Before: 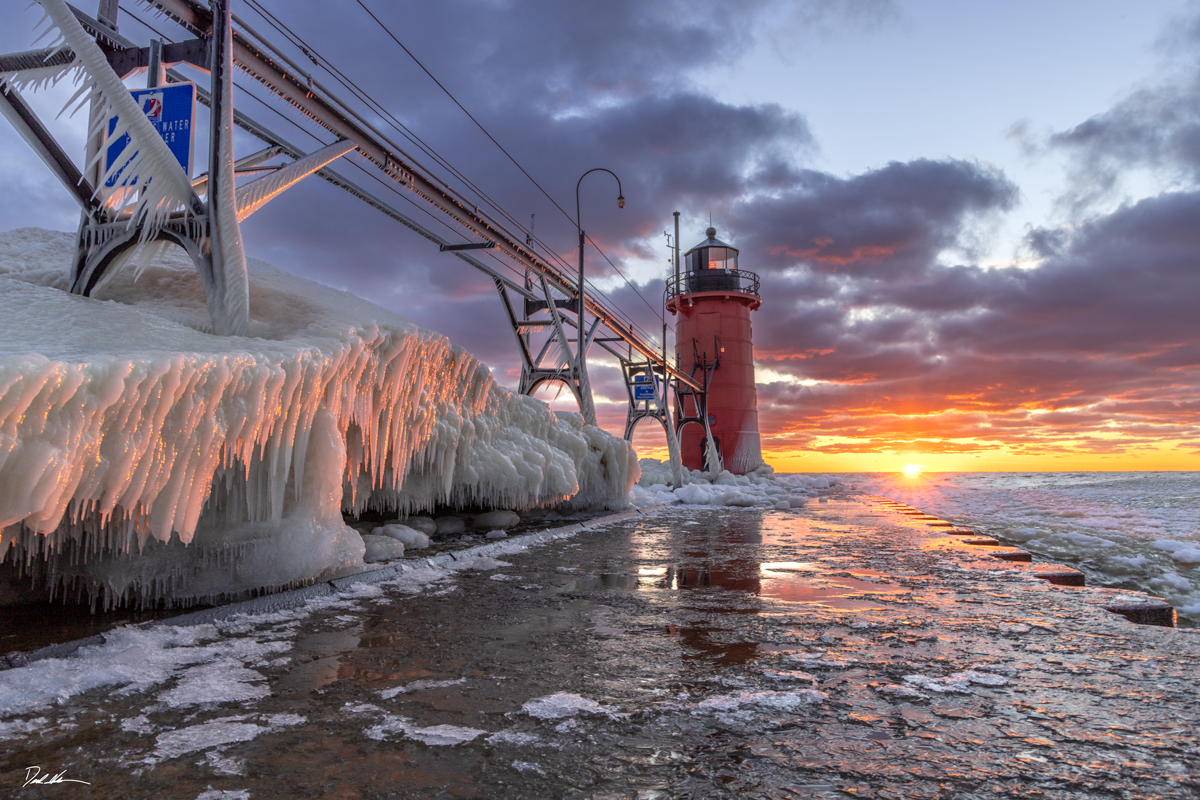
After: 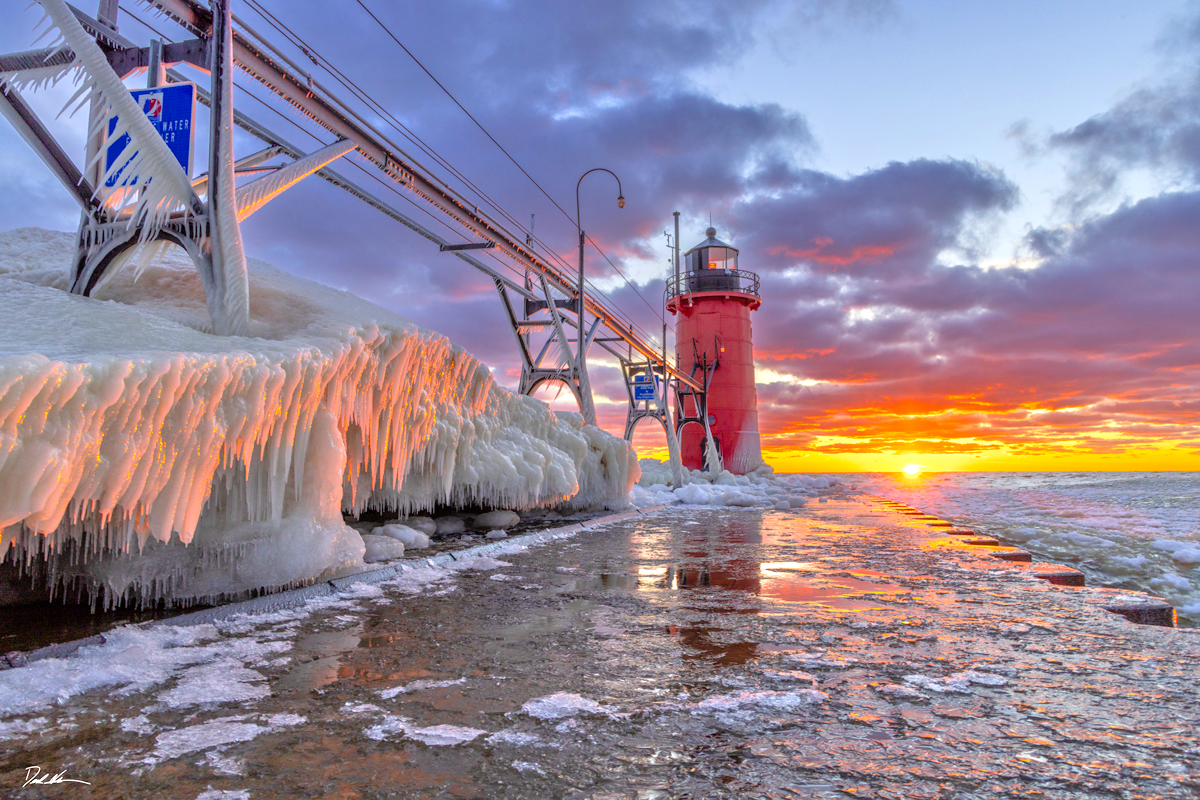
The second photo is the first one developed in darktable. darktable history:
tone equalizer: -7 EV 0.15 EV, -6 EV 0.6 EV, -5 EV 1.15 EV, -4 EV 1.33 EV, -3 EV 1.15 EV, -2 EV 0.6 EV, -1 EV 0.15 EV, mask exposure compensation -0.5 EV
color balance rgb: perceptual saturation grading › global saturation 30%, global vibrance 20%
